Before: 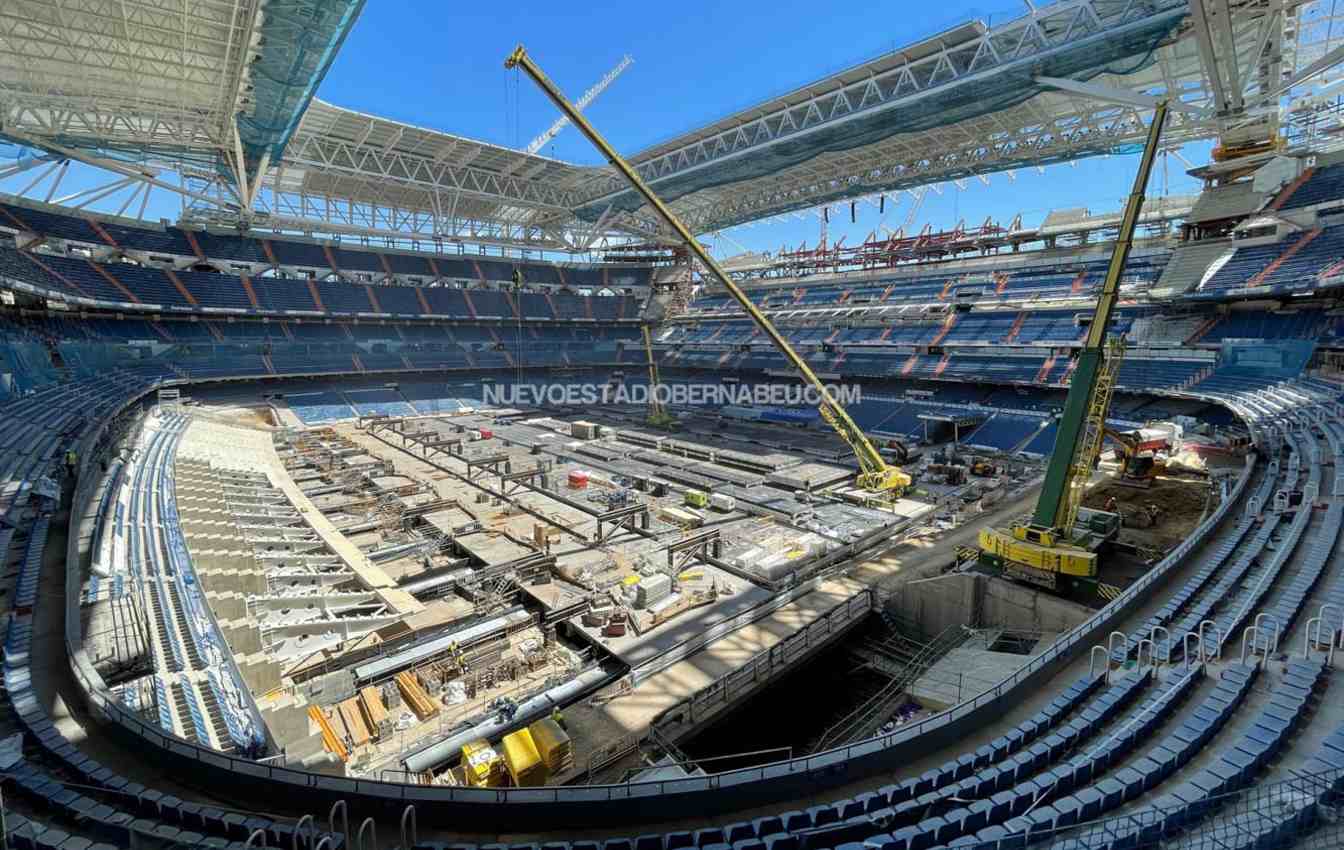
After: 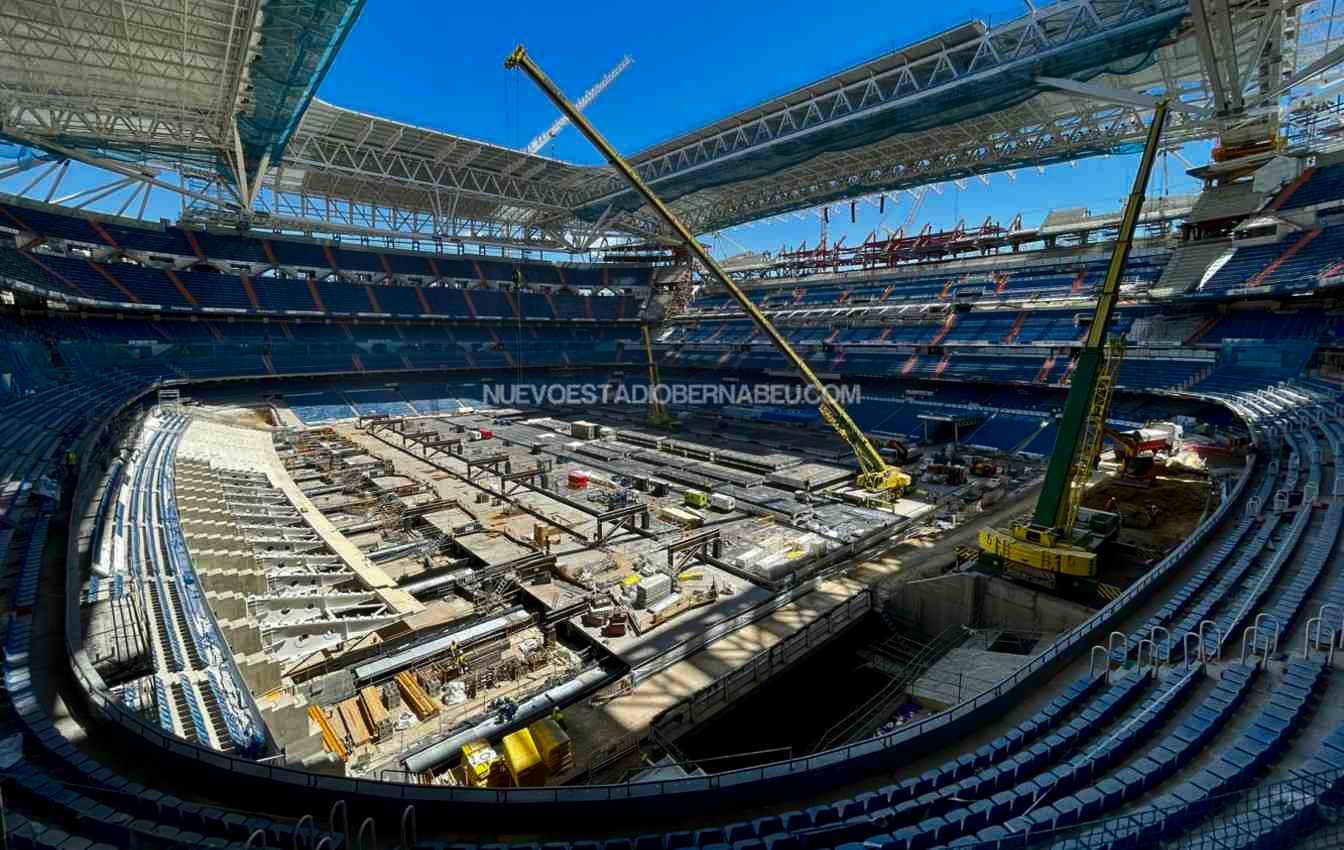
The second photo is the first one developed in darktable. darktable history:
contrast brightness saturation: contrast 0.1, brightness -0.26, saturation 0.14
exposure: black level correction 0.001, compensate highlight preservation false
